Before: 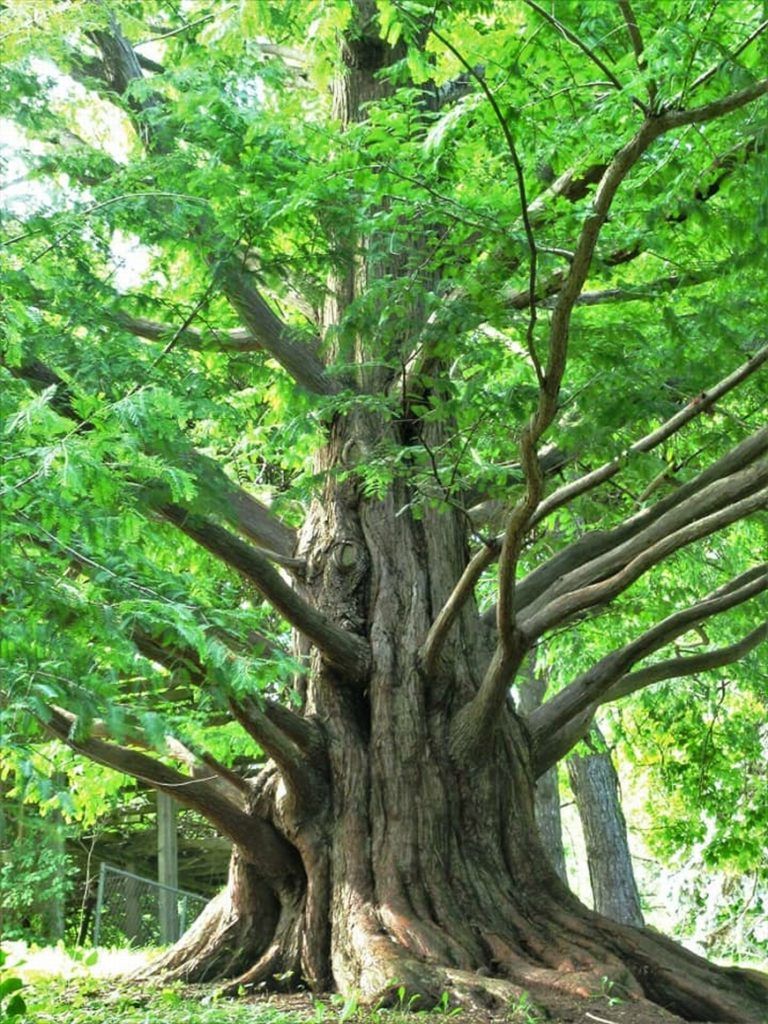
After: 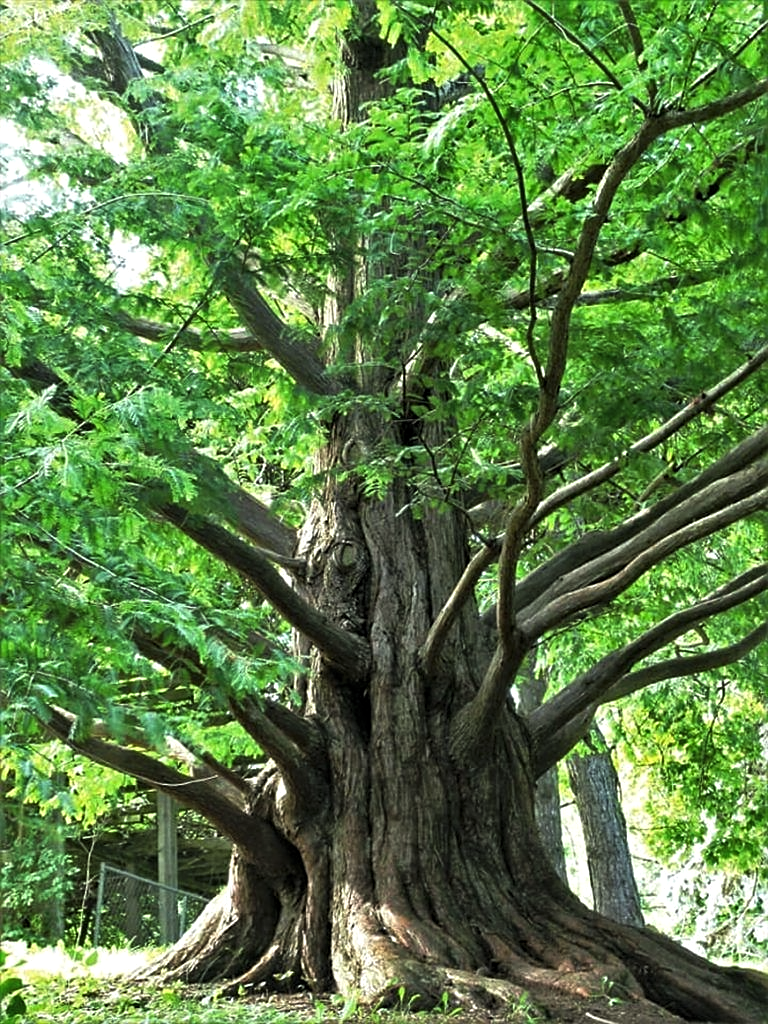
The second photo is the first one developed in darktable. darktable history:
sharpen: on, module defaults
levels: levels [0.029, 0.545, 0.971]
